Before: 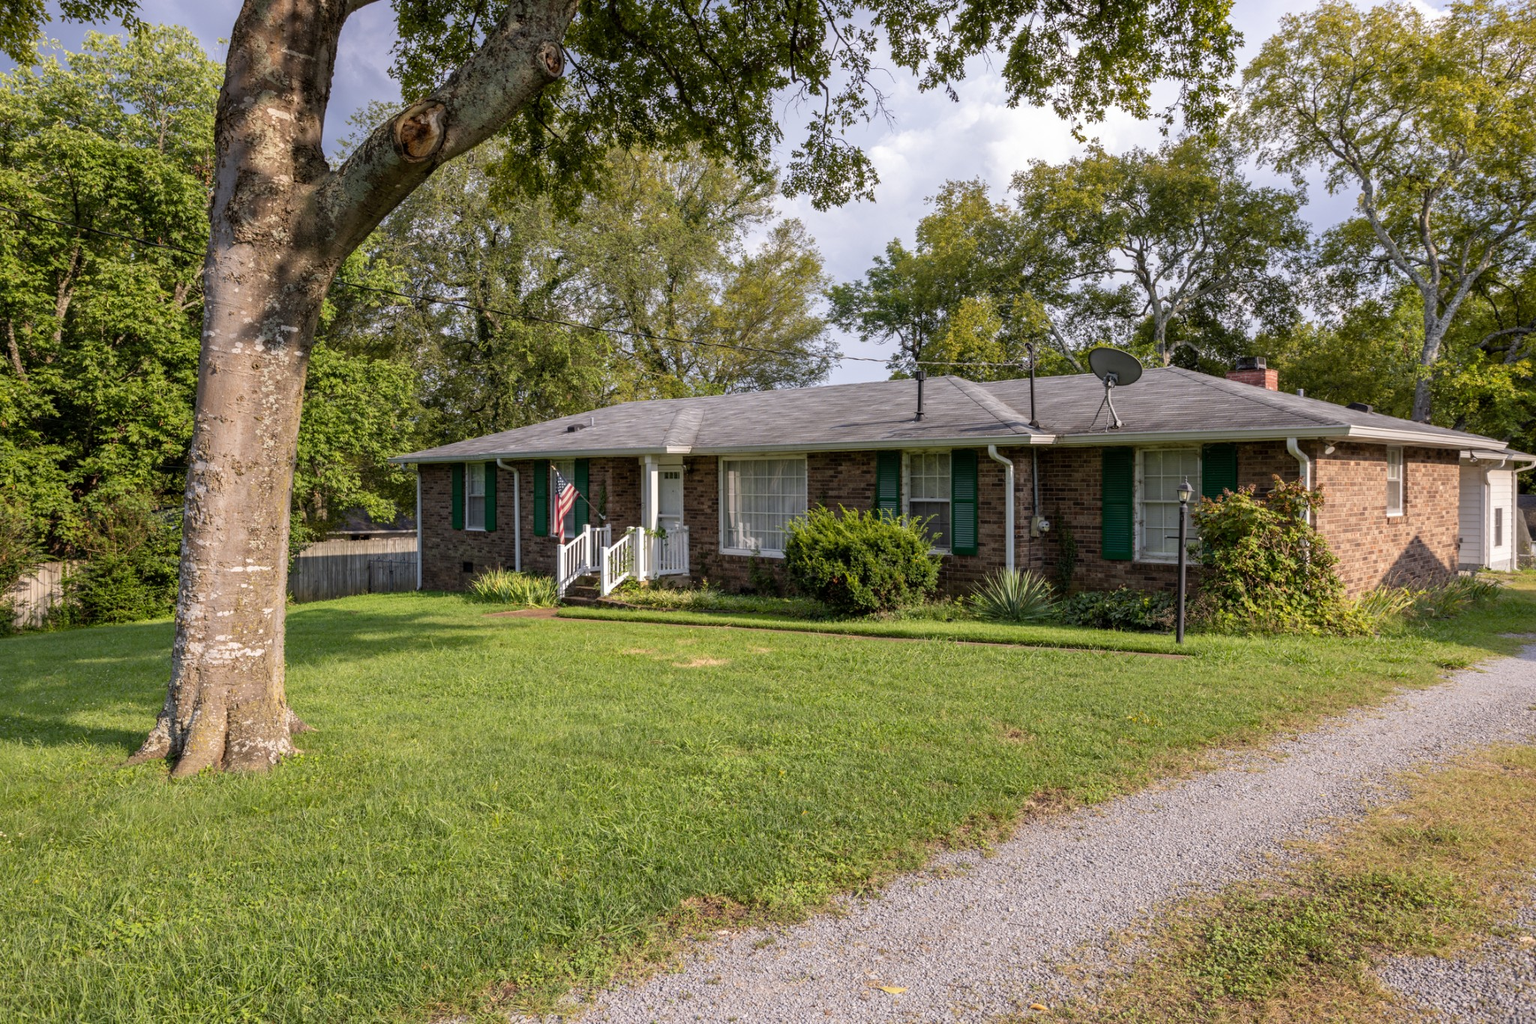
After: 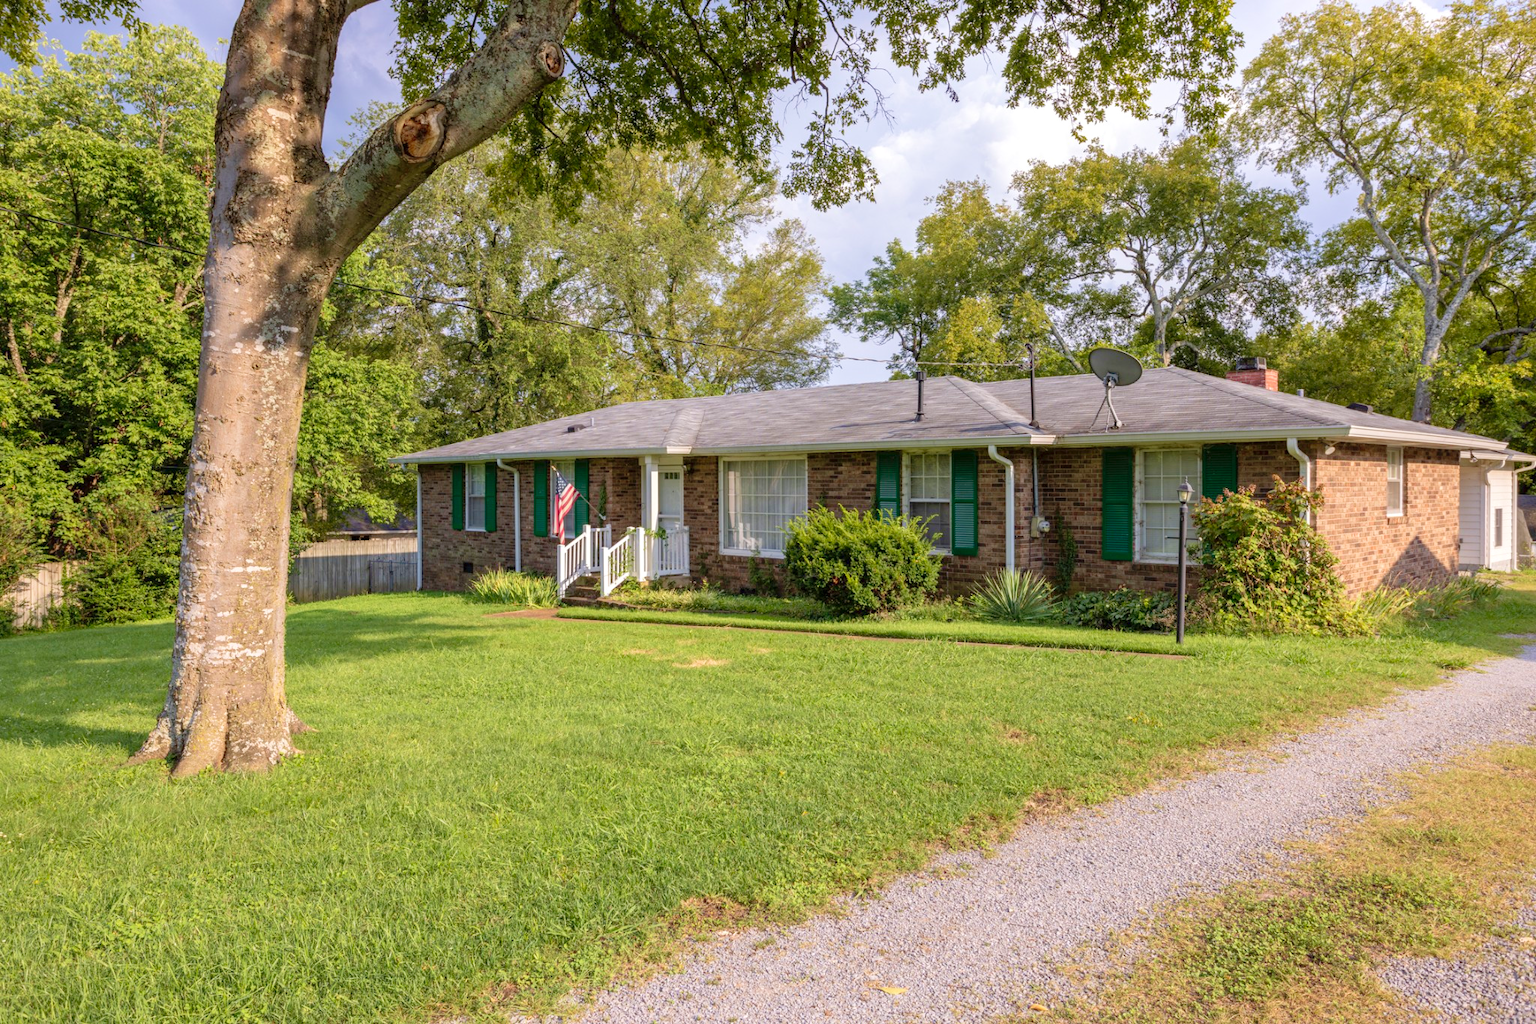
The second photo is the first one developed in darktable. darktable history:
levels: levels [0, 0.43, 0.984]
velvia: on, module defaults
